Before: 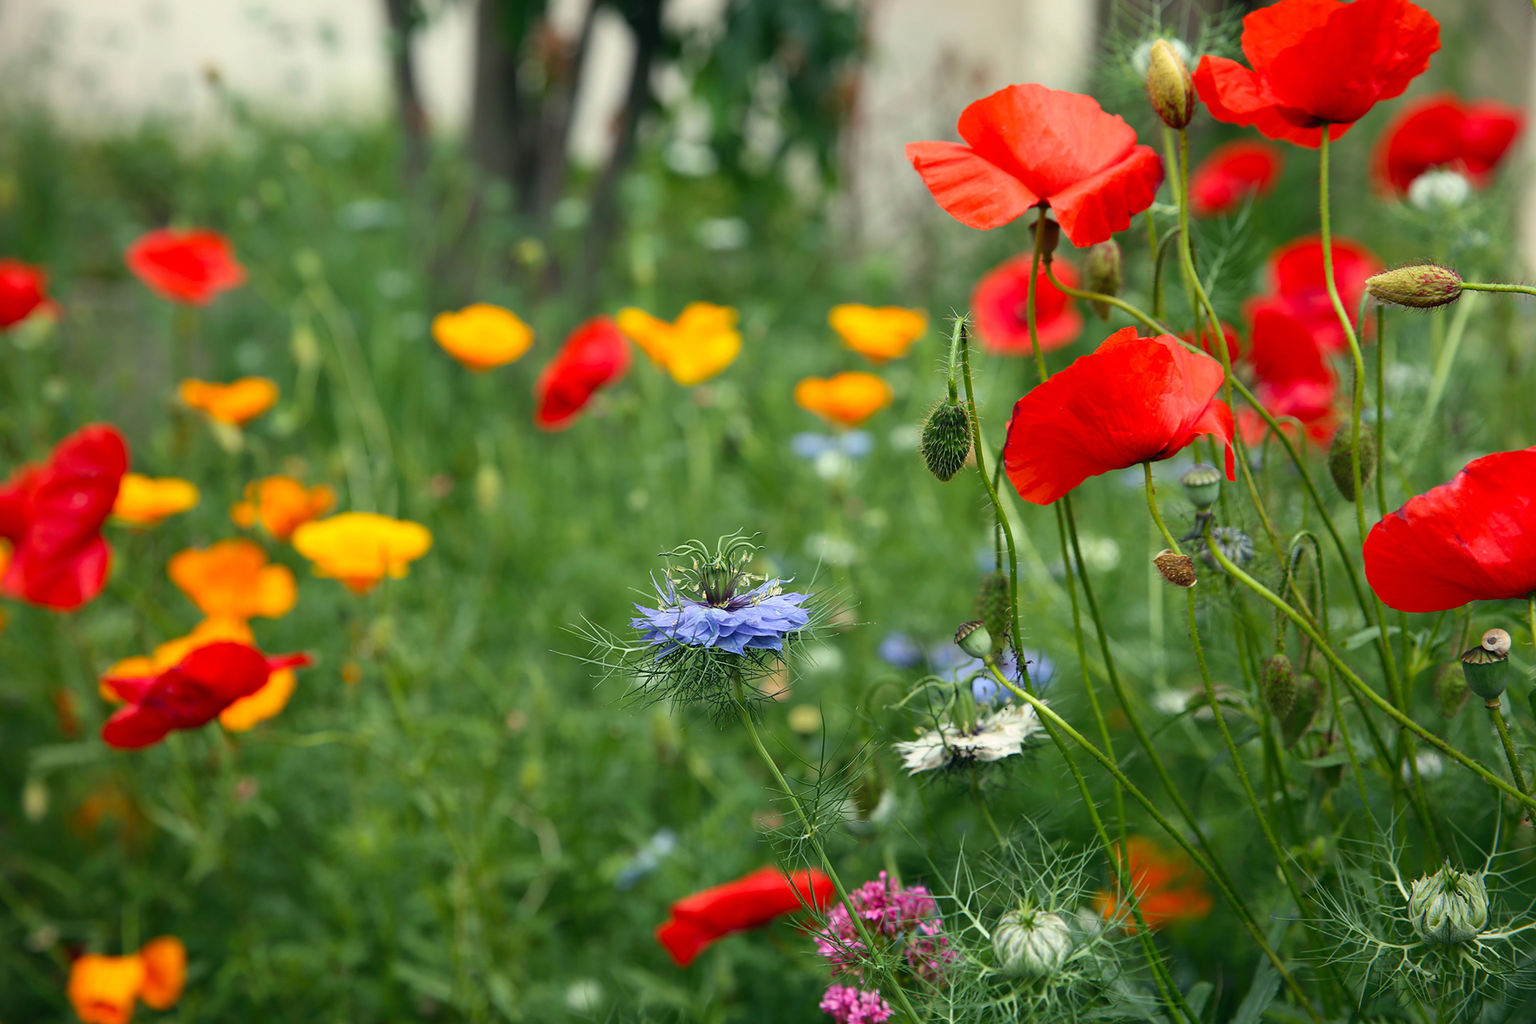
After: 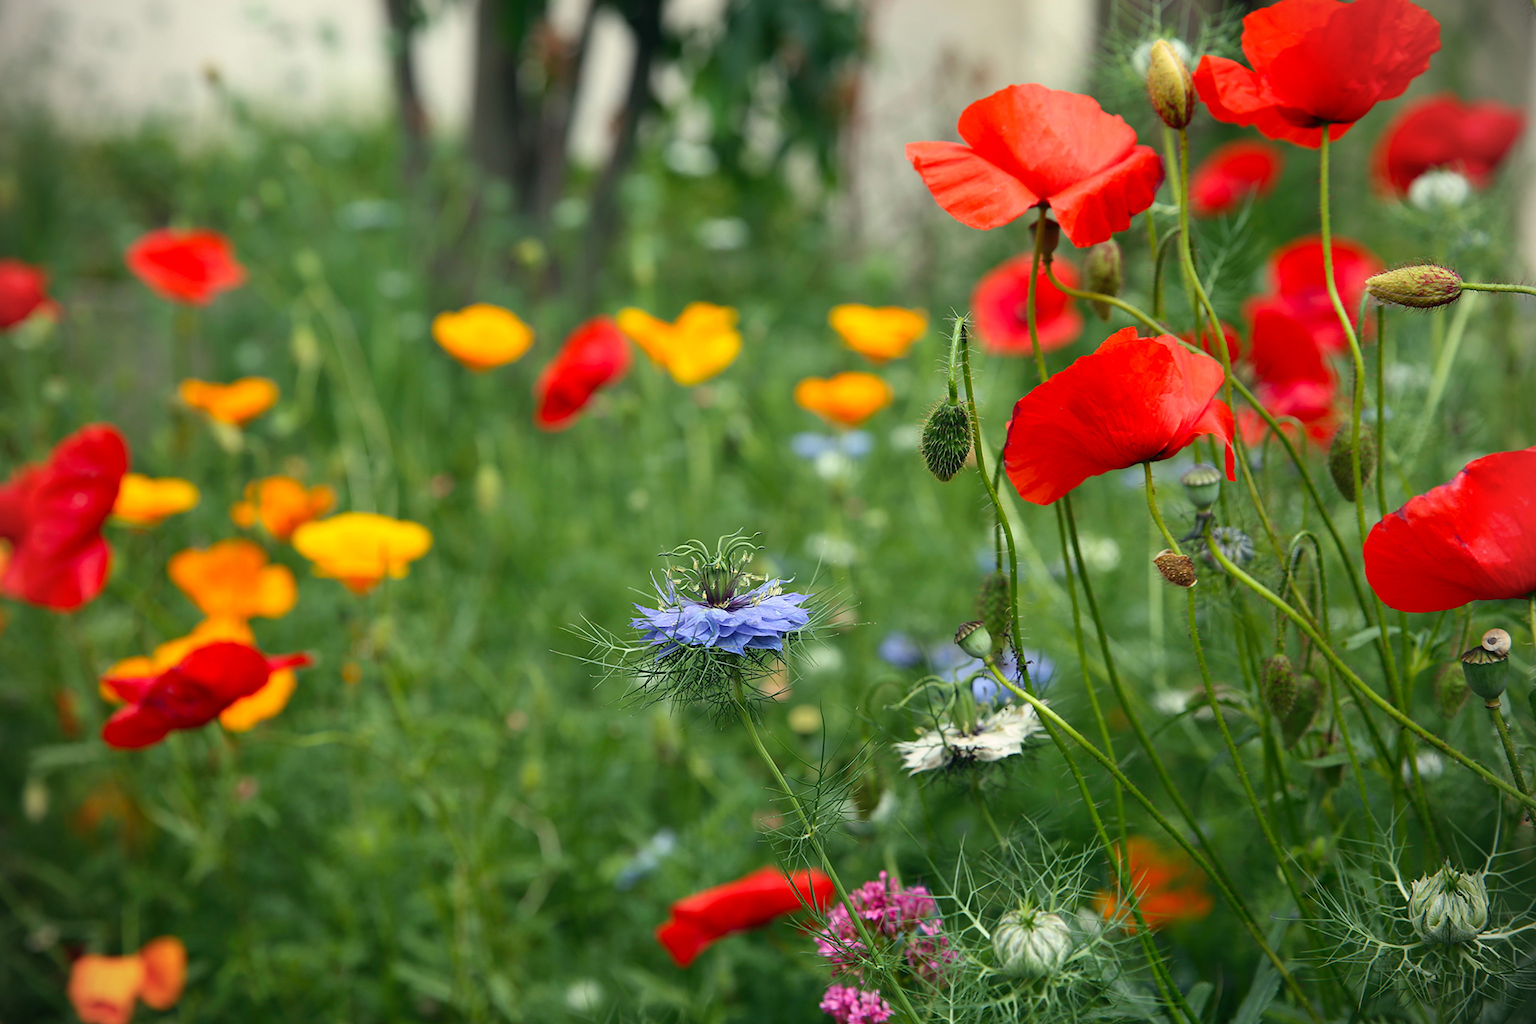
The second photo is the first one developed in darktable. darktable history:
vignetting: fall-off start 91.75%
